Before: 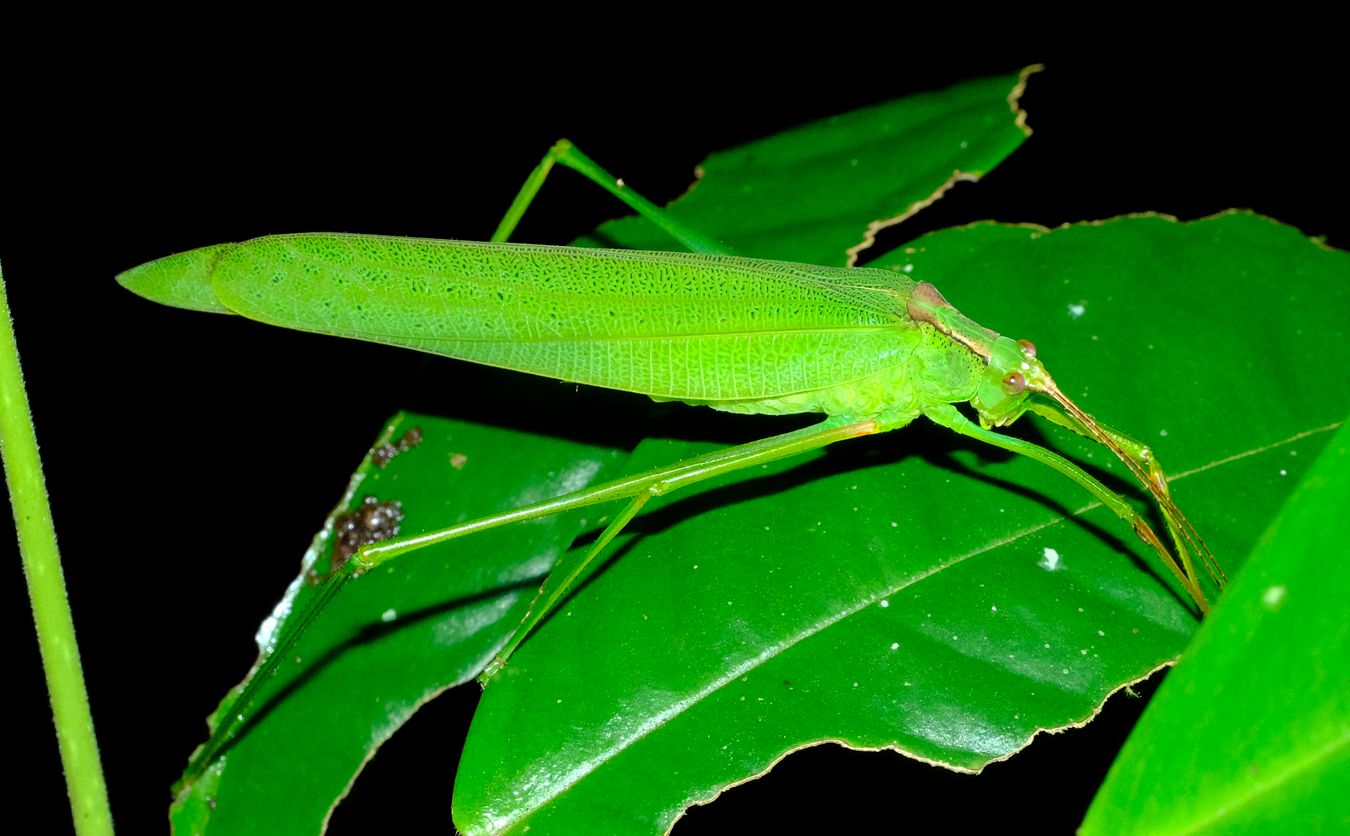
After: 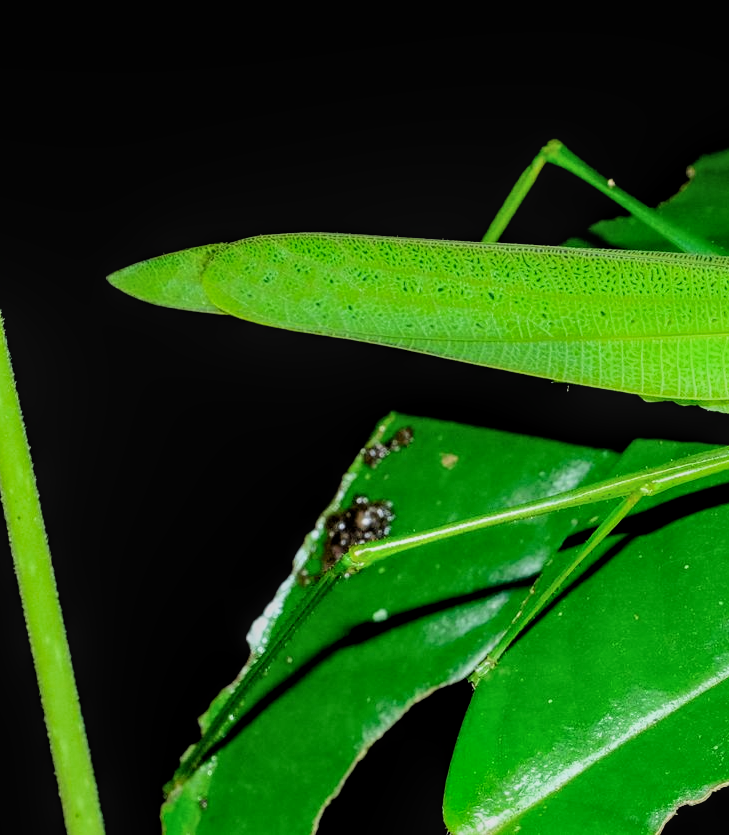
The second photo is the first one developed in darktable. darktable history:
local contrast: on, module defaults
filmic rgb: black relative exposure -7.49 EV, white relative exposure 4.99 EV, hardness 3.34, contrast 1.301, iterations of high-quality reconstruction 10
crop: left 0.719%, right 45.26%, bottom 0.083%
